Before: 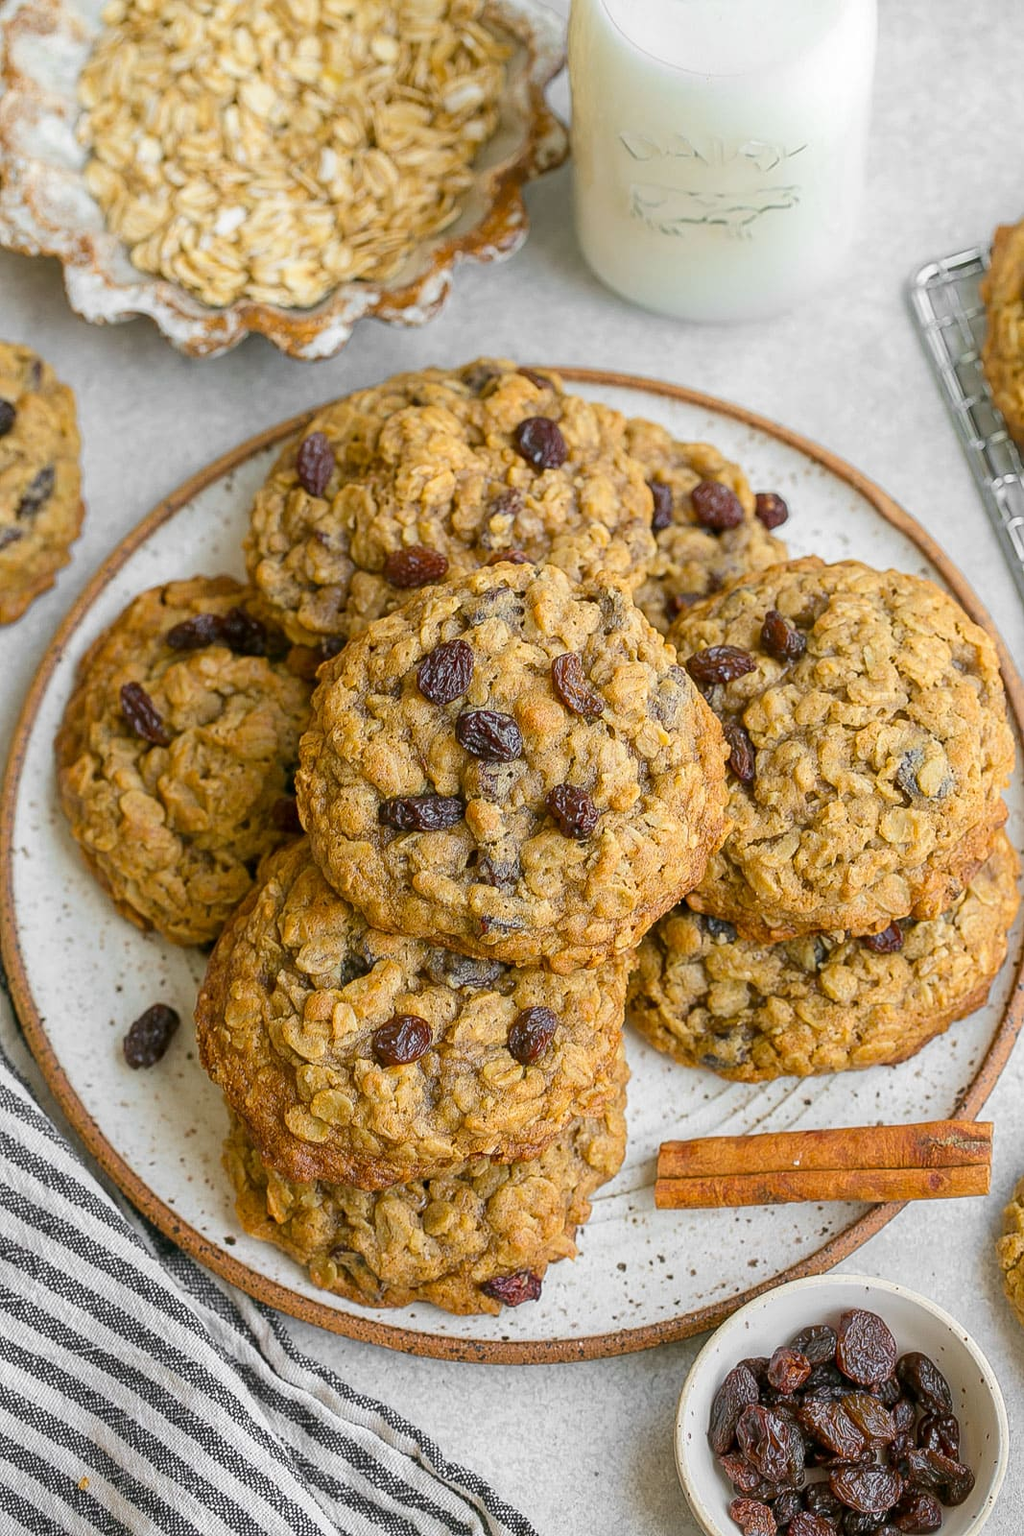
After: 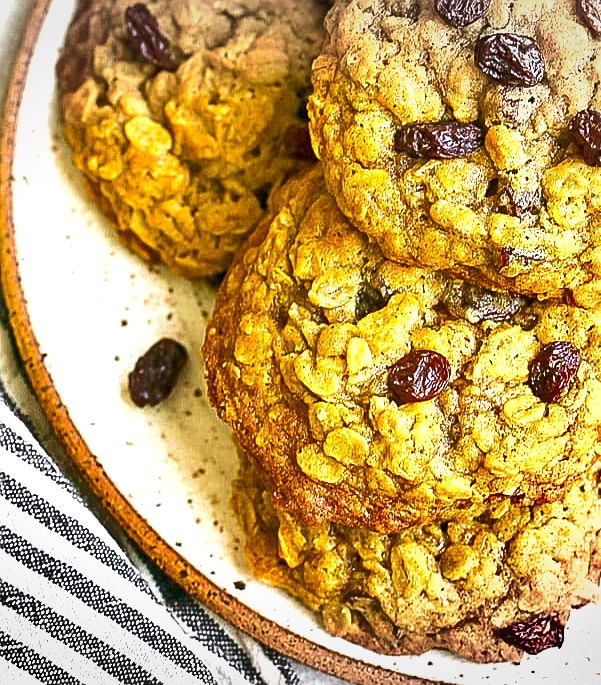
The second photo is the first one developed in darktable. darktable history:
sharpen: on, module defaults
shadows and highlights: low approximation 0.01, soften with gaussian
crop: top 44.223%, right 43.595%, bottom 12.929%
exposure: black level correction 0, exposure 1.2 EV, compensate highlight preservation false
vignetting: fall-off start 100.95%, brightness -0.174, width/height ratio 1.321, unbound false
color balance rgb: linear chroma grading › global chroma 20.587%, perceptual saturation grading › global saturation 3.647%, perceptual brilliance grading › global brilliance 3.867%, global vibrance 20%
velvia: strength 49.65%
